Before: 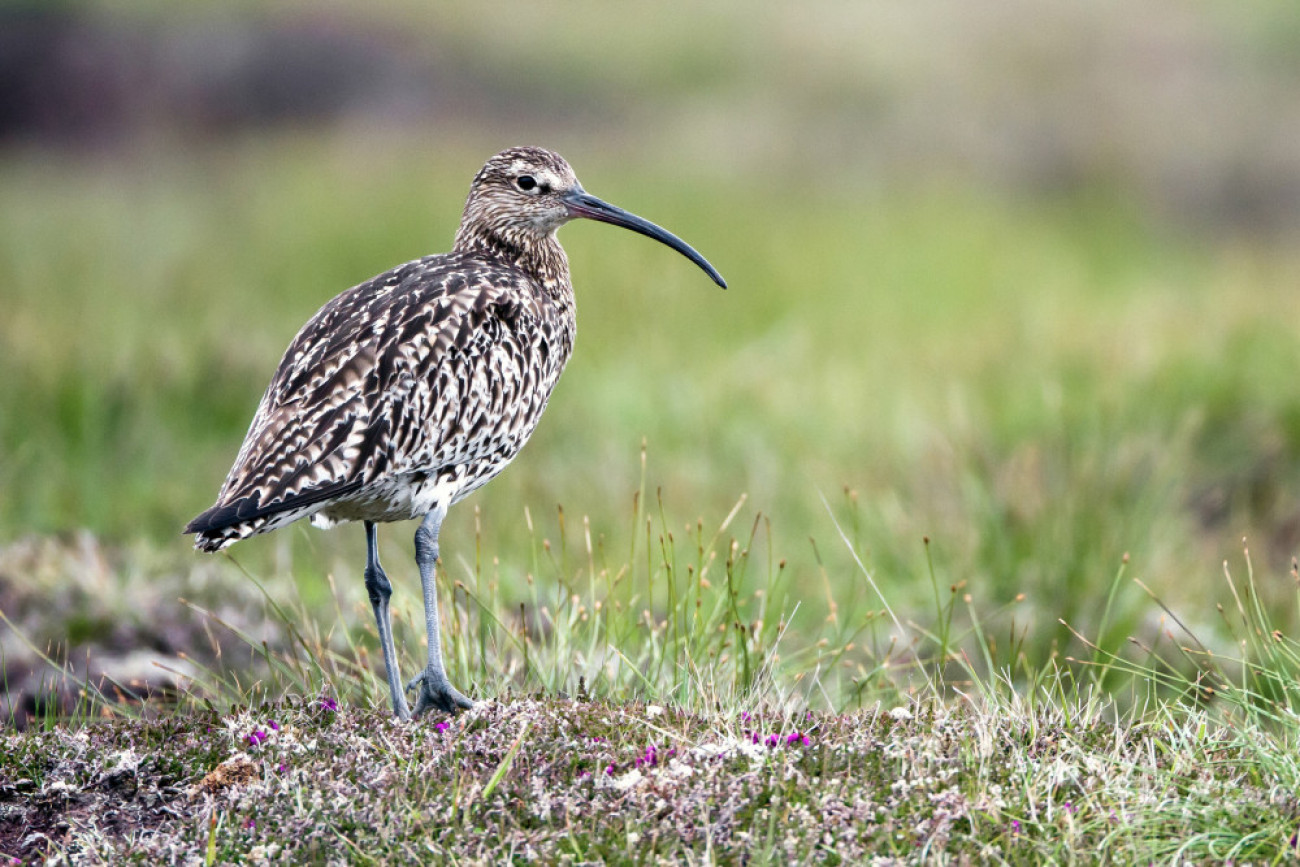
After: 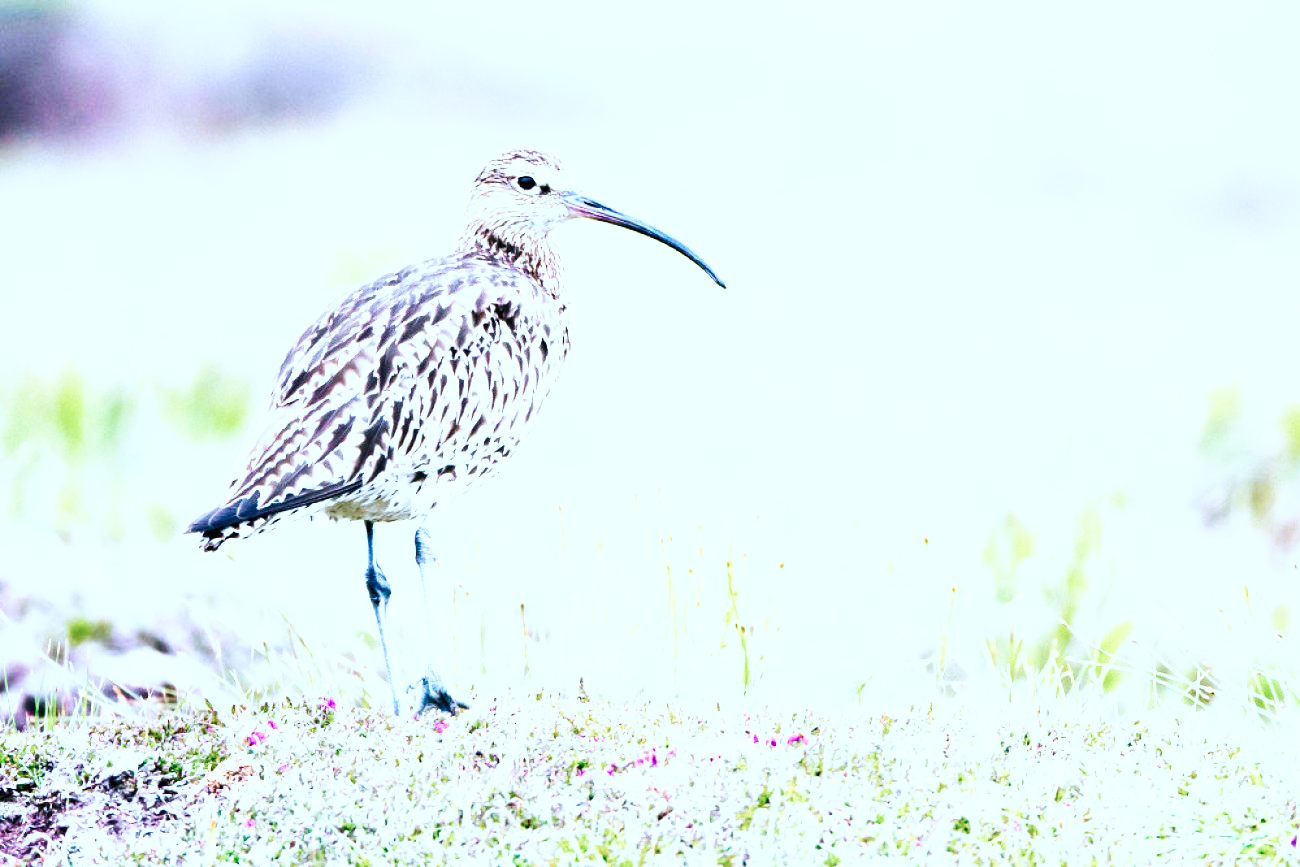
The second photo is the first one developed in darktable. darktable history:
color correction: highlights a* -2.24, highlights b* -18.1
tone equalizer: on, module defaults
exposure: black level correction 0, exposure 1.5 EV, compensate exposure bias true, compensate highlight preservation false
base curve: curves: ch0 [(0, 0) (0.007, 0.004) (0.027, 0.03) (0.046, 0.07) (0.207, 0.54) (0.442, 0.872) (0.673, 0.972) (1, 1)], preserve colors none
